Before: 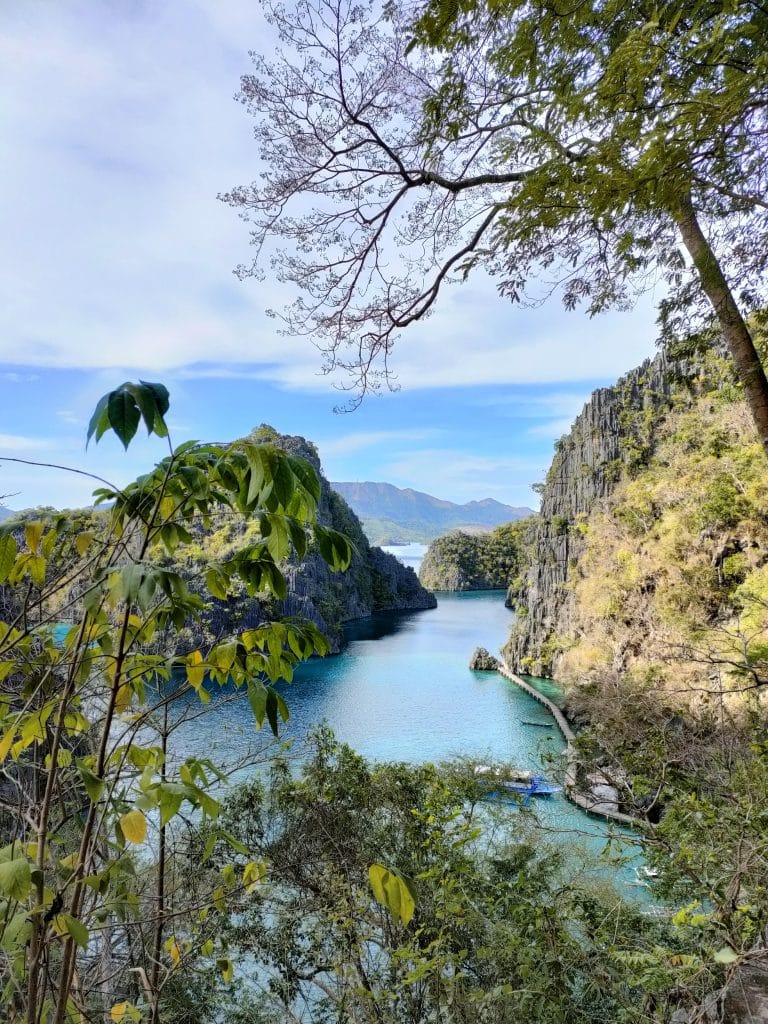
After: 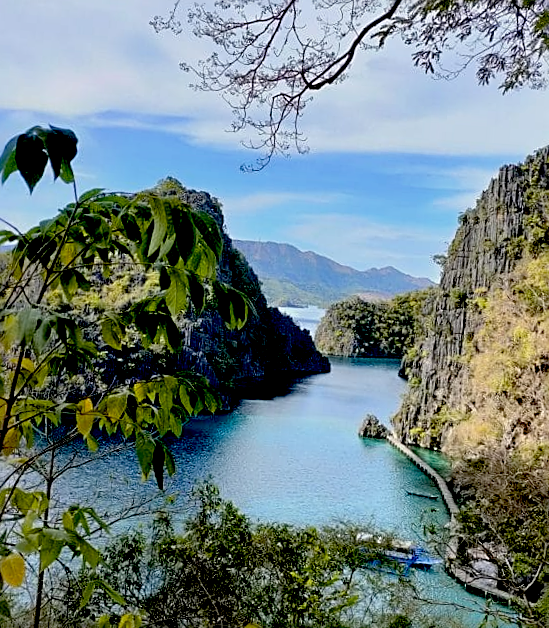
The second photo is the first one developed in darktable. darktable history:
sharpen: on, module defaults
exposure: black level correction 0.044, exposure -0.234 EV, compensate highlight preservation false
crop and rotate: angle -3.95°, left 9.771%, top 21.036%, right 12.224%, bottom 12.137%
